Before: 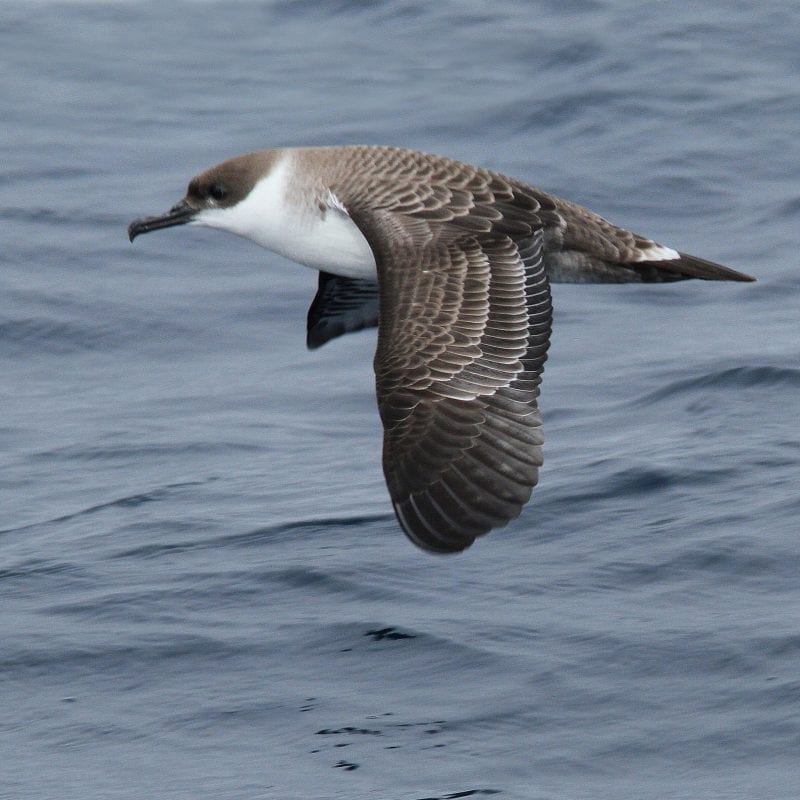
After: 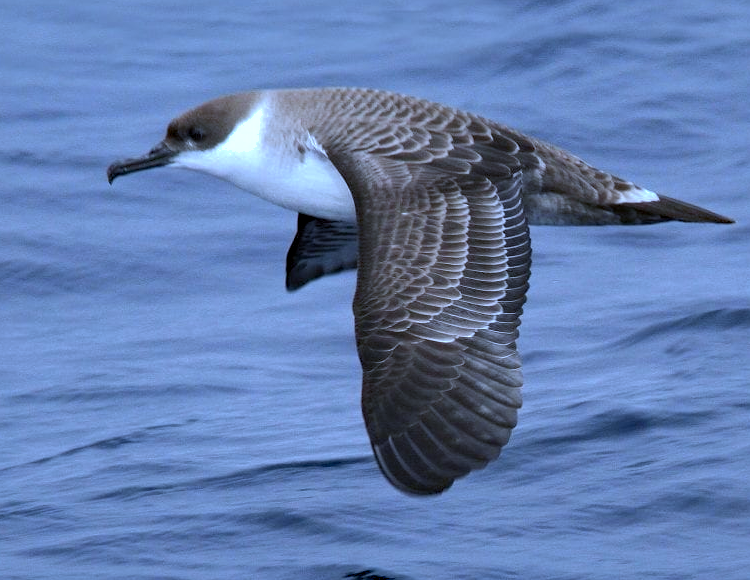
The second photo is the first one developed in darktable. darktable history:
shadows and highlights: shadows 40, highlights -60
white balance: red 0.871, blue 1.249
exposure: exposure 0.2 EV, compensate highlight preservation false
haze removal: compatibility mode true, adaptive false
crop: left 2.737%, top 7.287%, right 3.421%, bottom 20.179%
